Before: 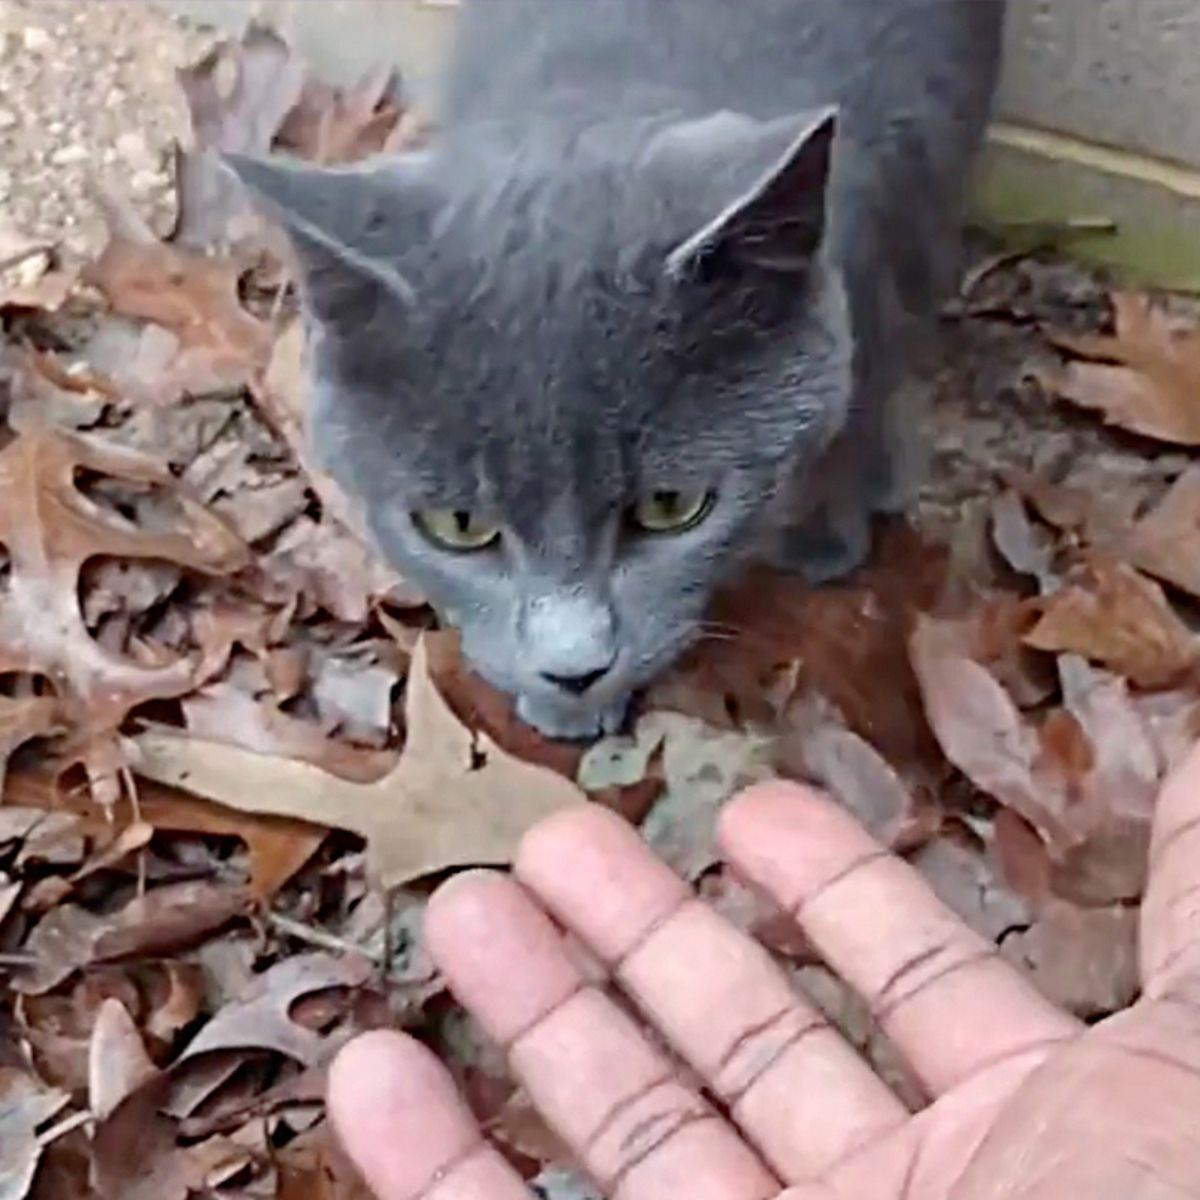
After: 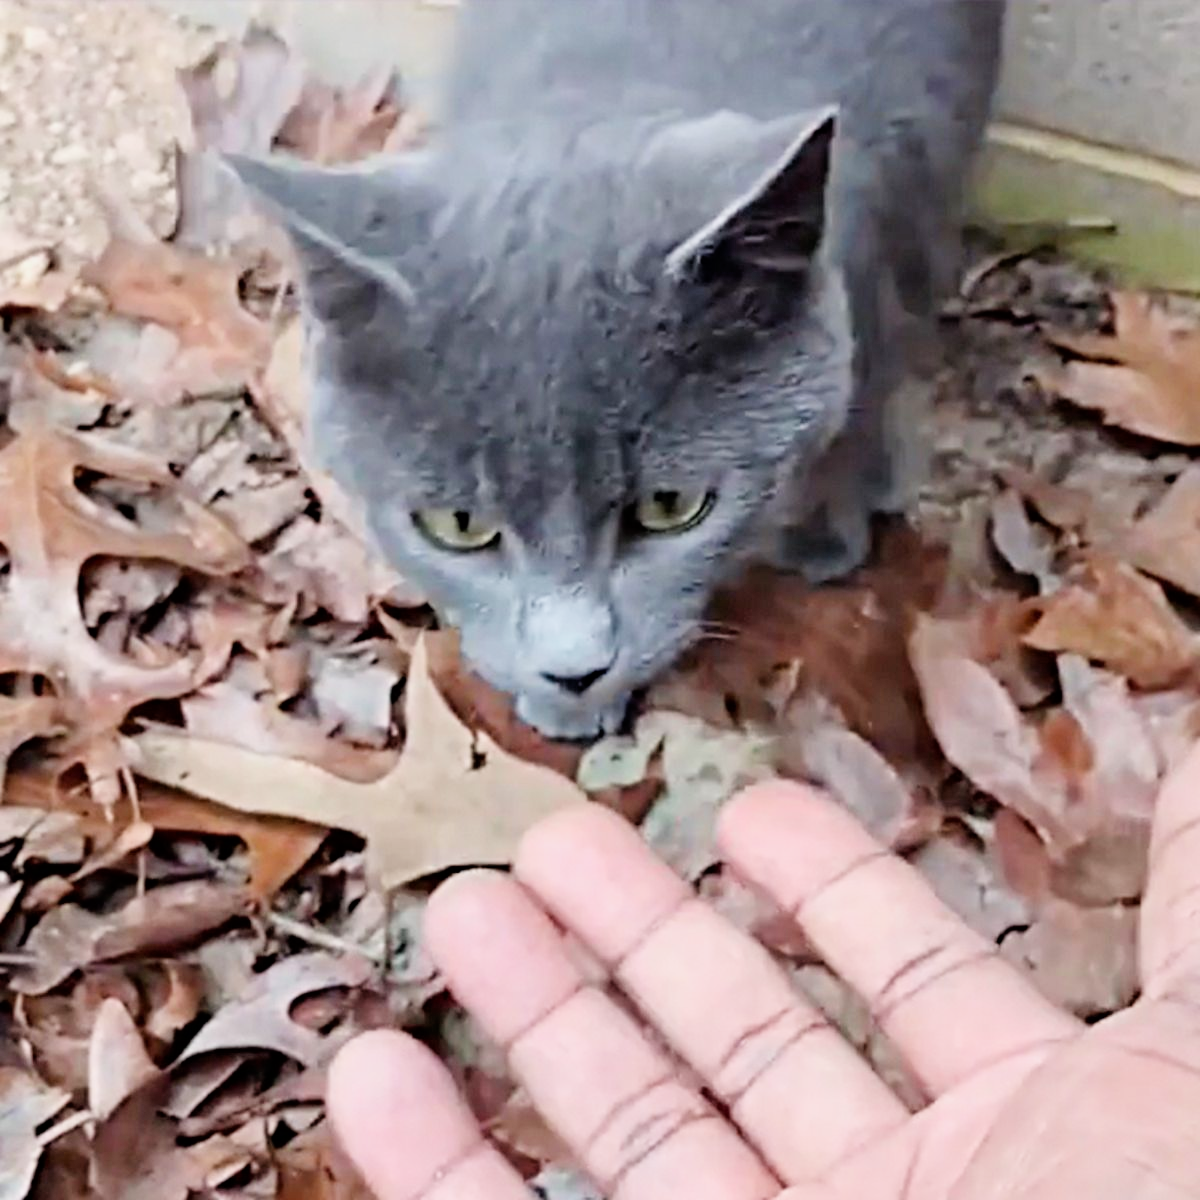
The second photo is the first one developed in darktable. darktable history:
filmic rgb: black relative exposure -7.95 EV, white relative exposure 4.18 EV, threshold 5.98 EV, hardness 4.03, latitude 51.99%, contrast 1.009, shadows ↔ highlights balance 5.06%, contrast in shadows safe, enable highlight reconstruction true
exposure: exposure 0.774 EV, compensate highlight preservation false
